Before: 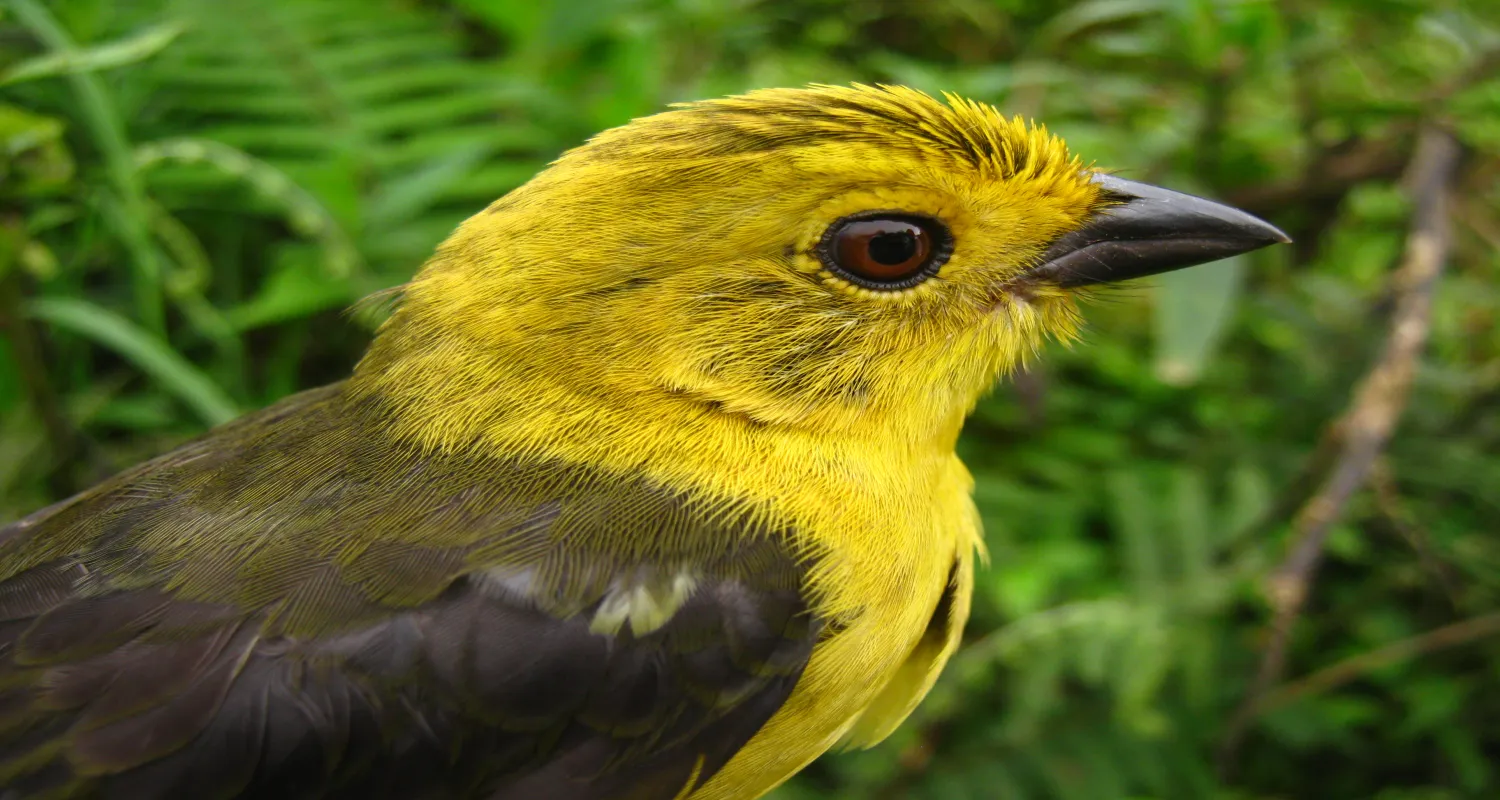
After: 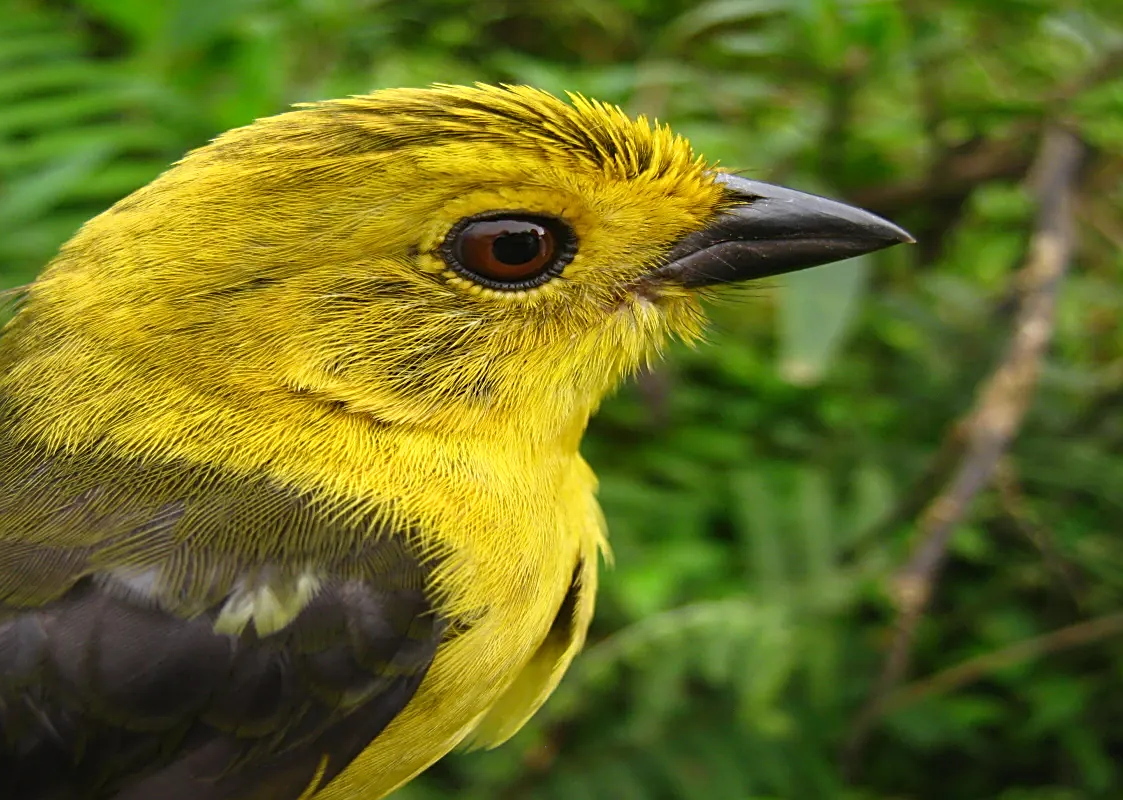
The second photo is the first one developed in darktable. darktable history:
crop and rotate: left 25.098%
sharpen: on, module defaults
